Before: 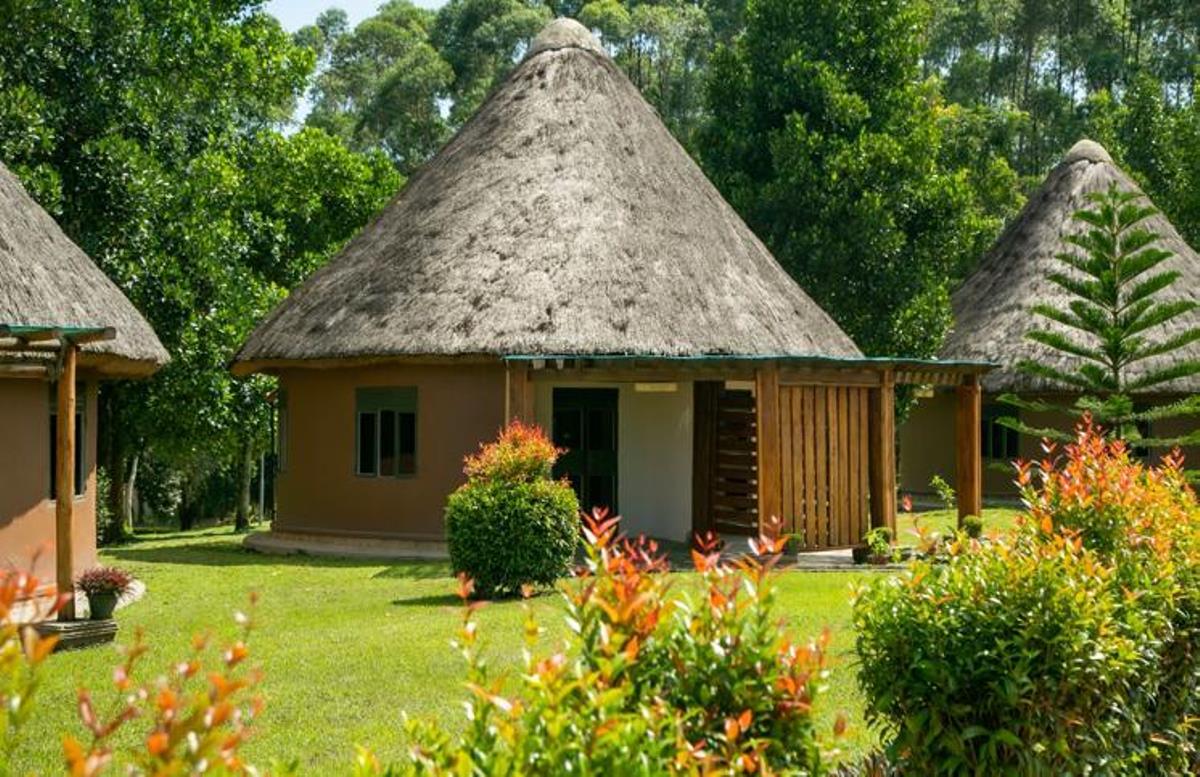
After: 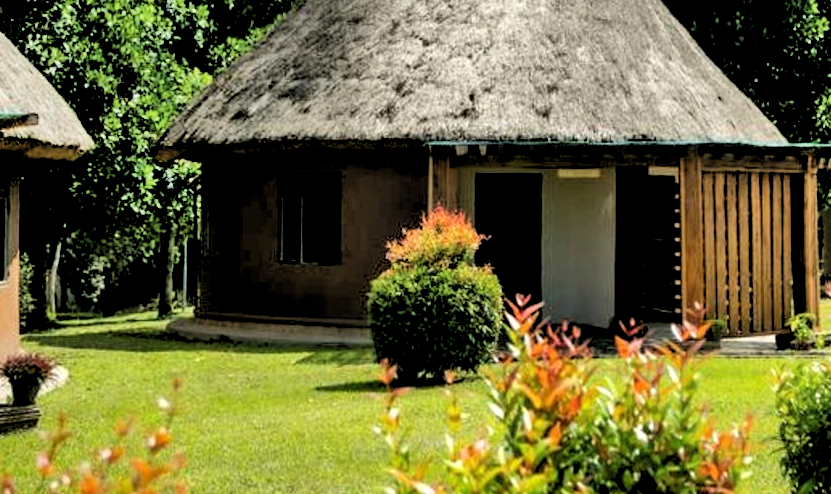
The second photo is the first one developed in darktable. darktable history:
shadows and highlights: shadows 75, highlights -25, soften with gaussian
crop: left 6.488%, top 27.668%, right 24.183%, bottom 8.656%
tone equalizer: on, module defaults
rgb levels: levels [[0.034, 0.472, 0.904], [0, 0.5, 1], [0, 0.5, 1]]
